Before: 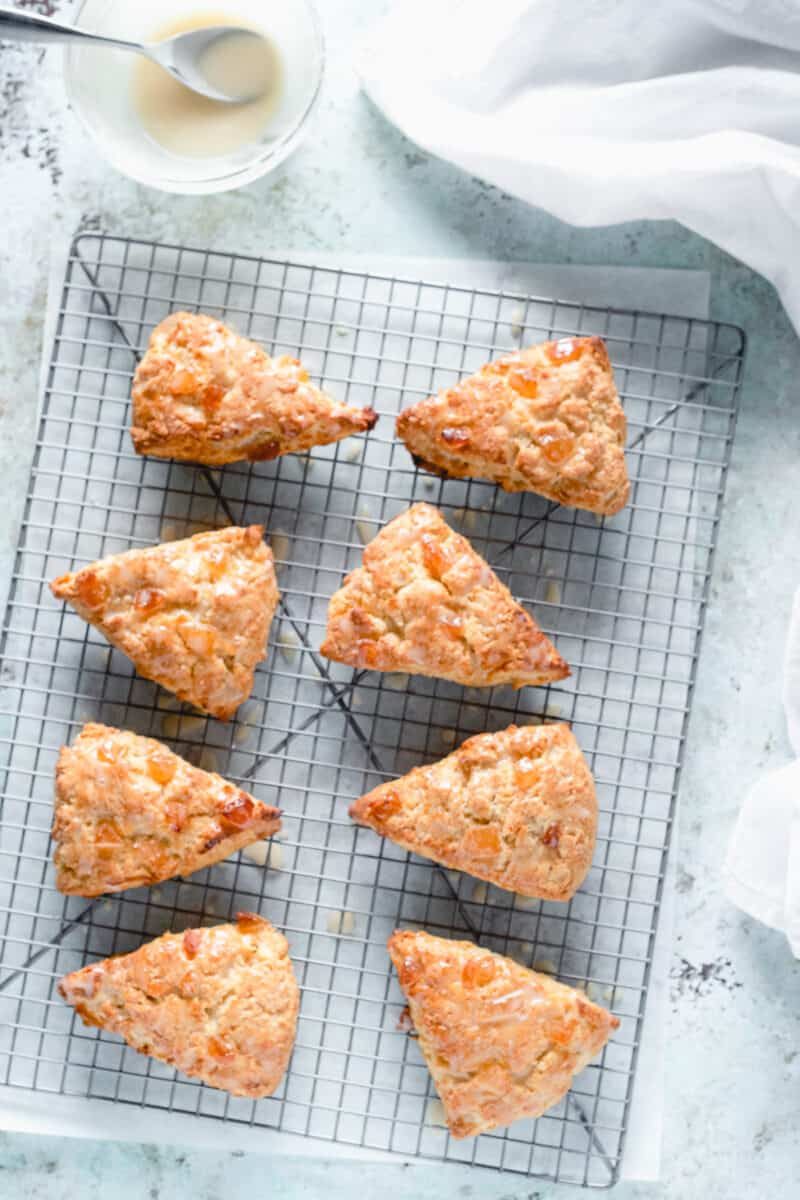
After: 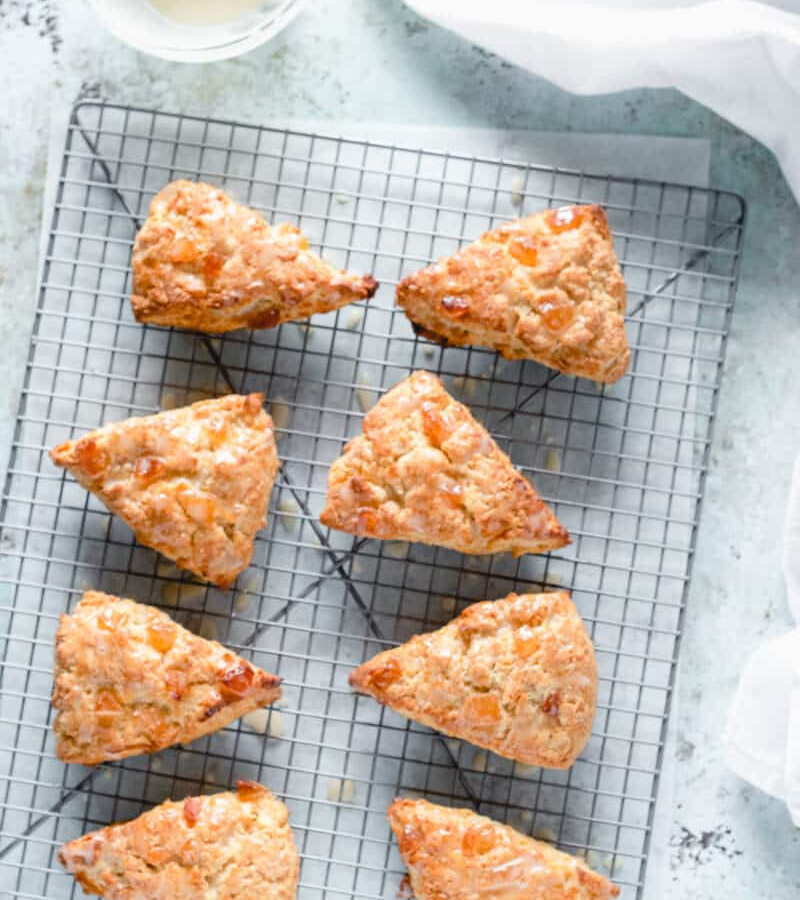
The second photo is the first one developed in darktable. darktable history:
exposure: compensate highlight preservation false
crop: top 11.038%, bottom 13.962%
